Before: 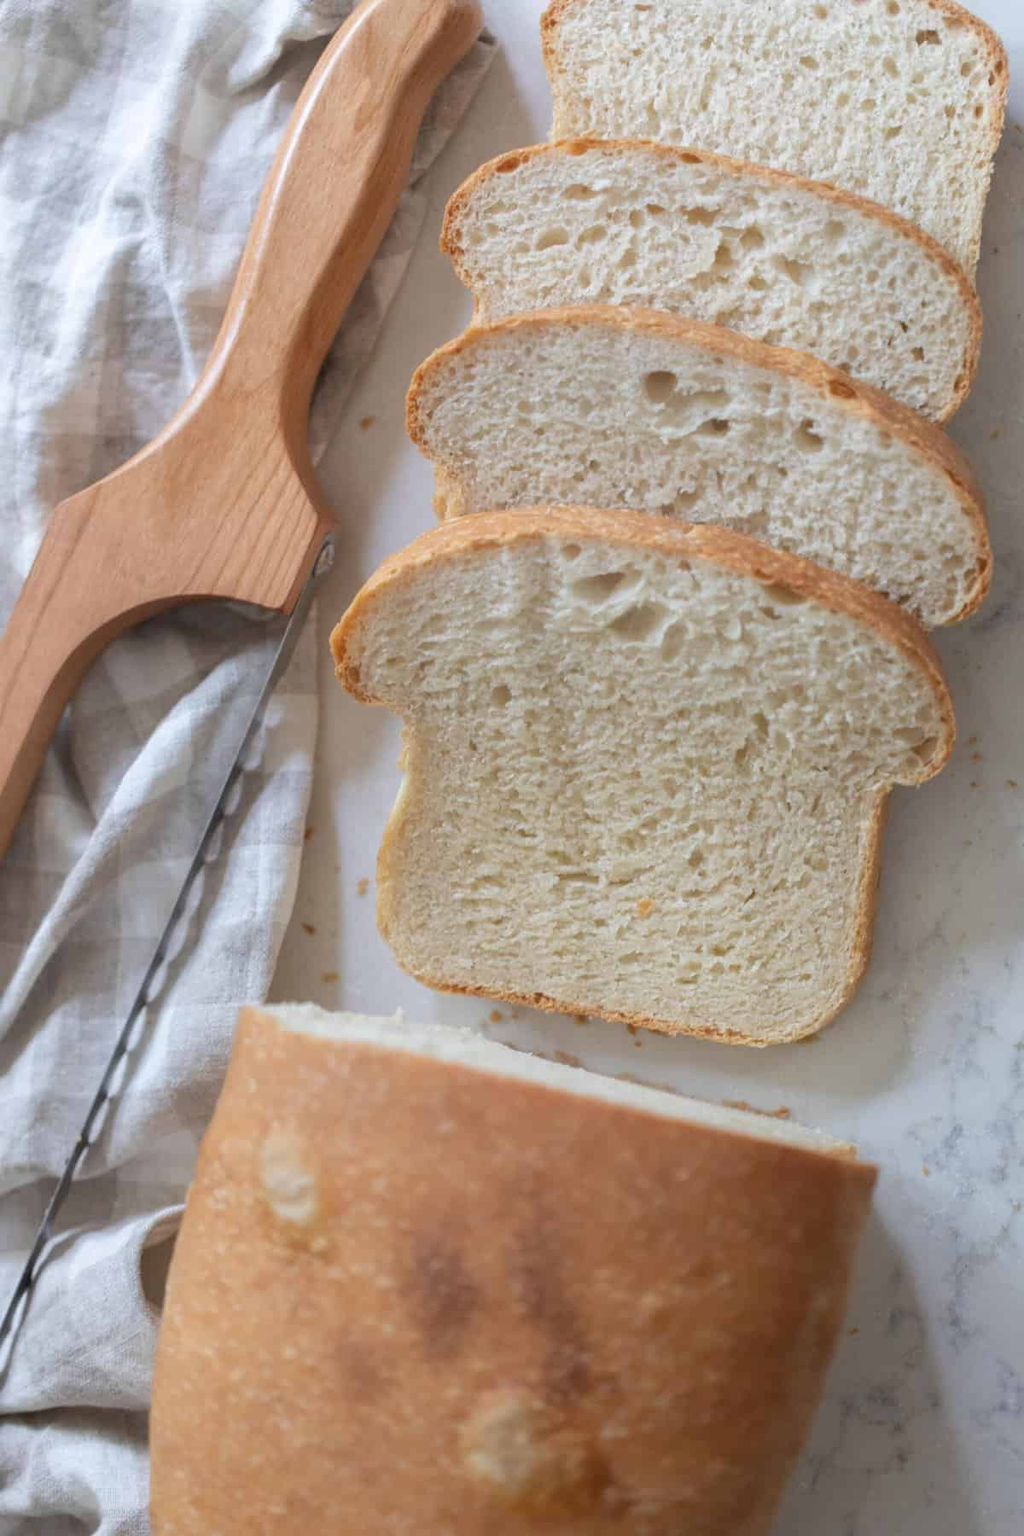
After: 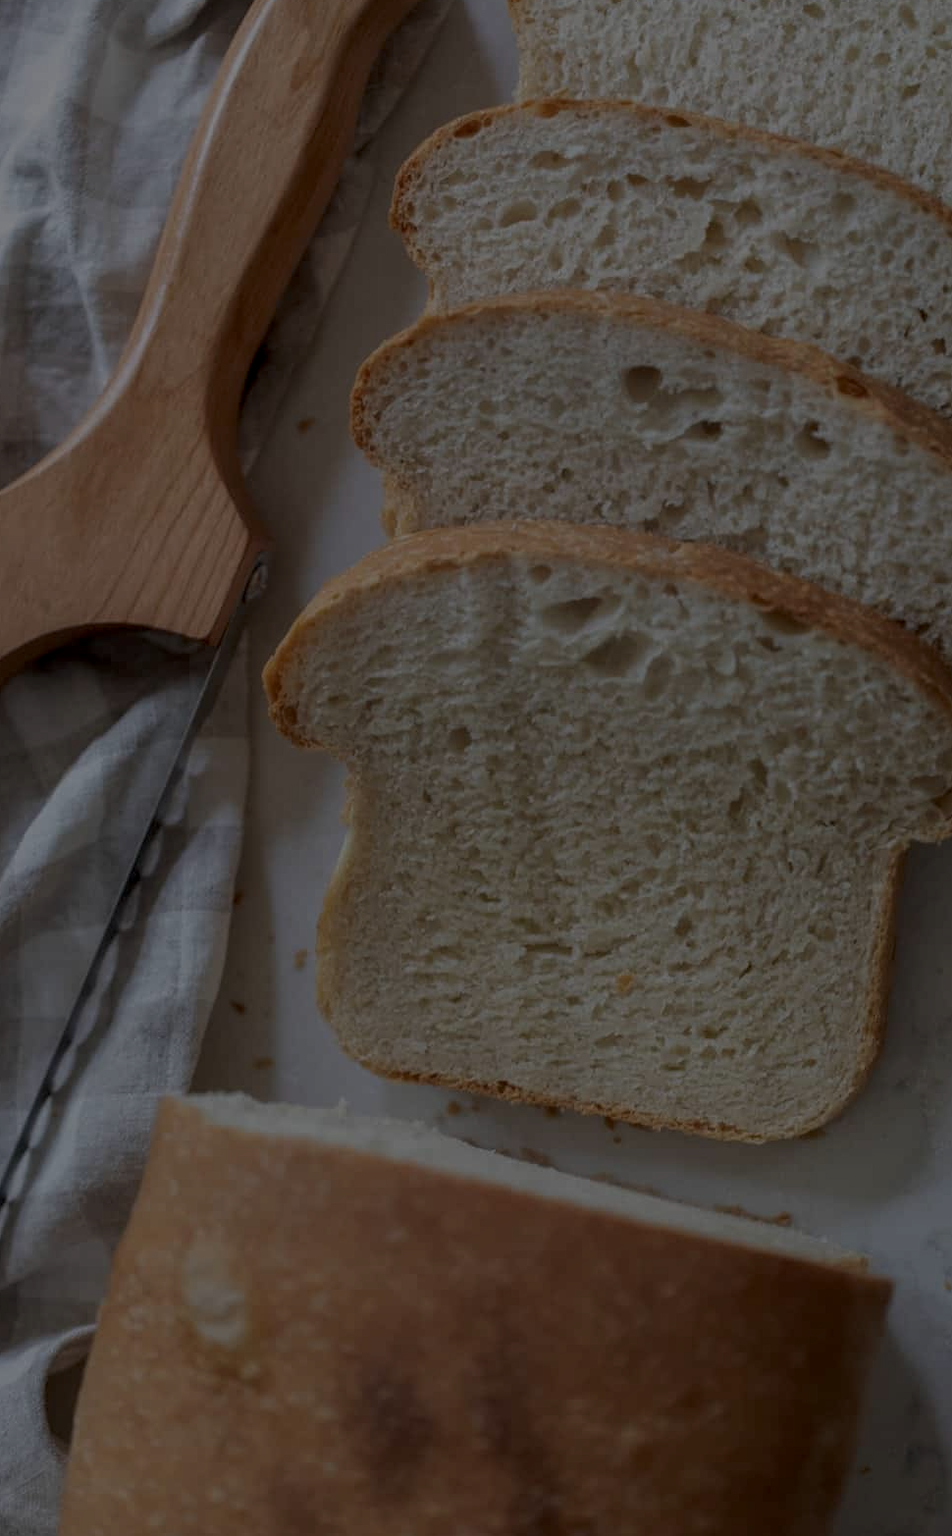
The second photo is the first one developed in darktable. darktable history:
crop: left 9.929%, top 3.475%, right 9.188%, bottom 9.529%
local contrast: detail 130%
exposure: exposure -2.446 EV, compensate highlight preservation false
